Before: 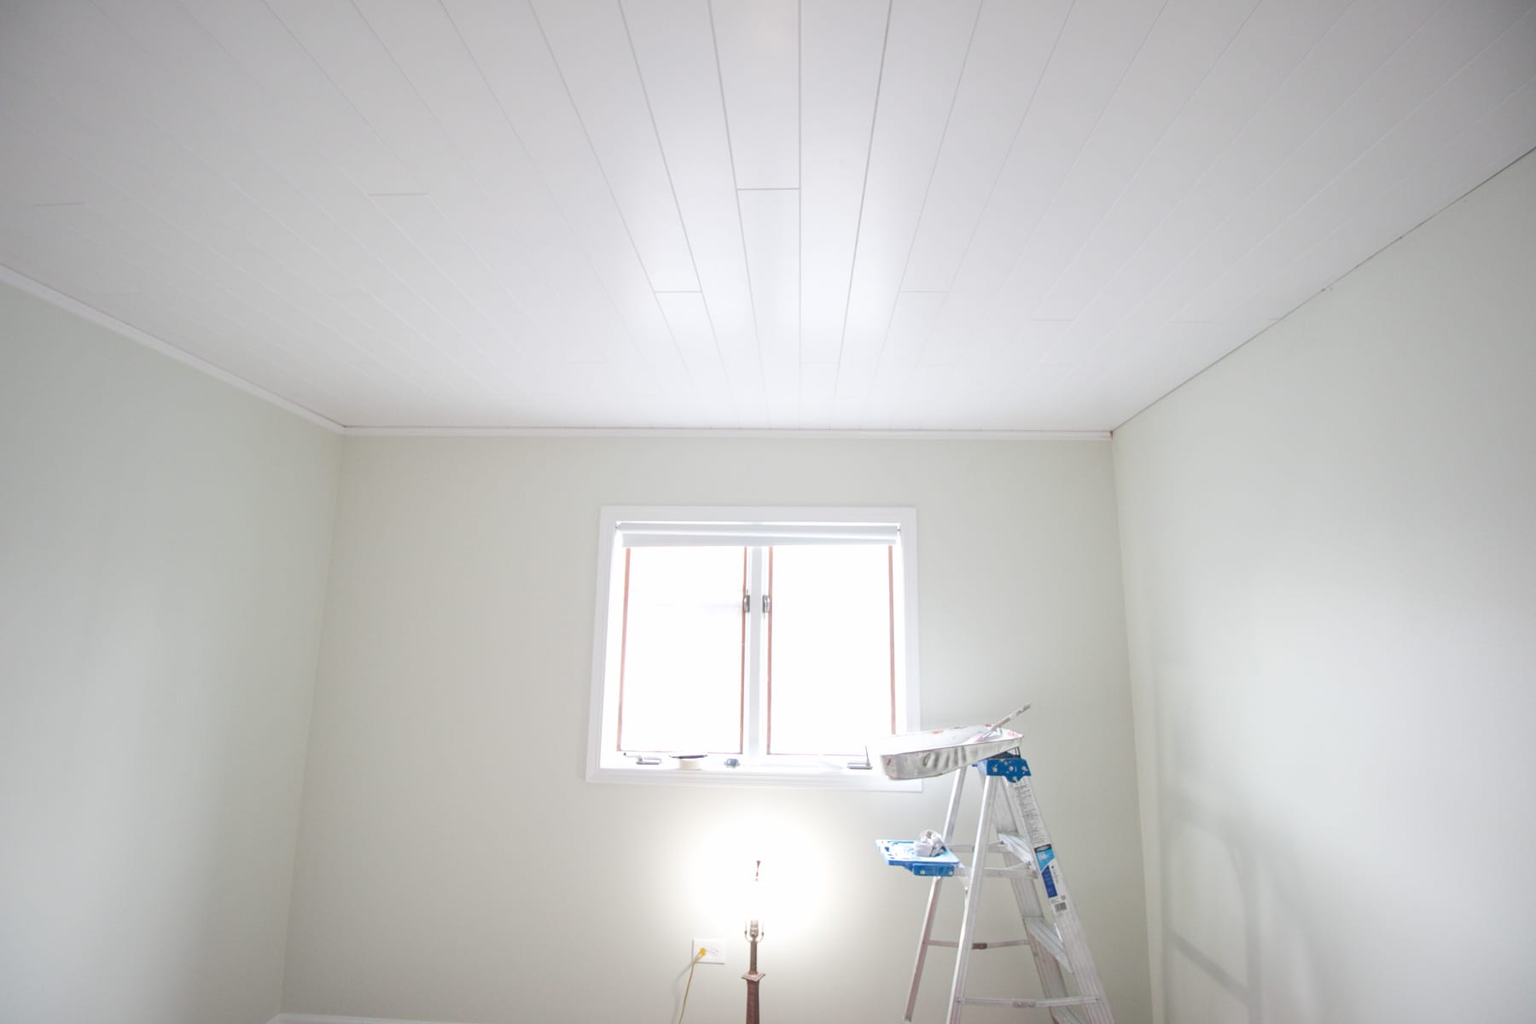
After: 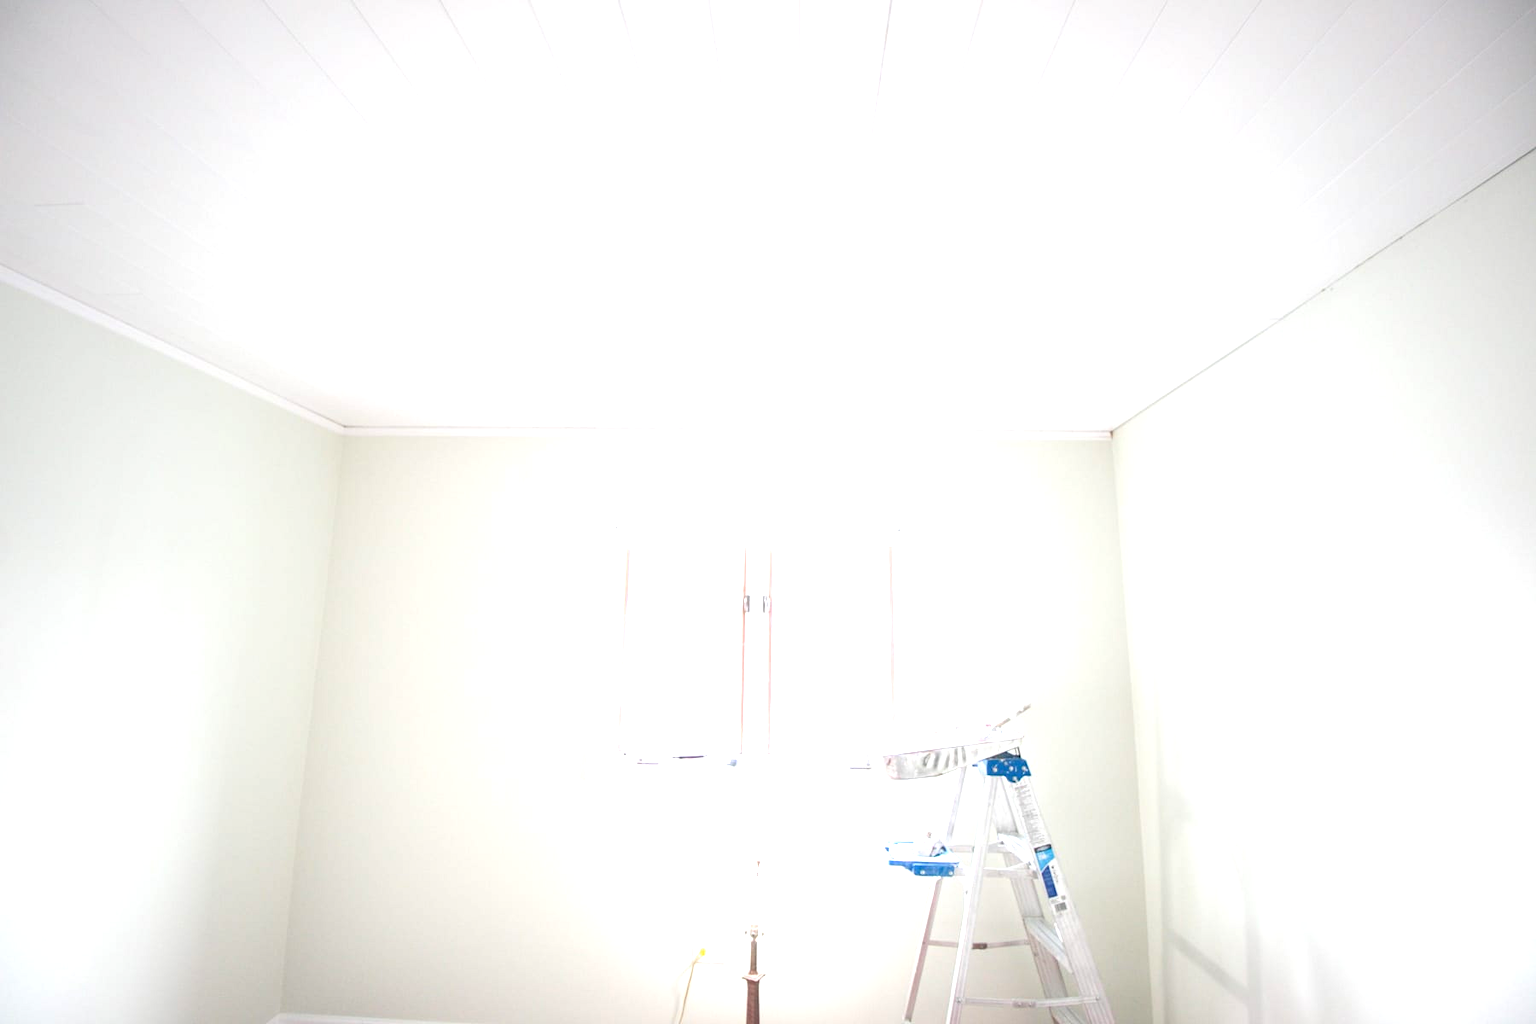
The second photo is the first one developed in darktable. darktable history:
exposure: exposure 0.994 EV, compensate highlight preservation false
